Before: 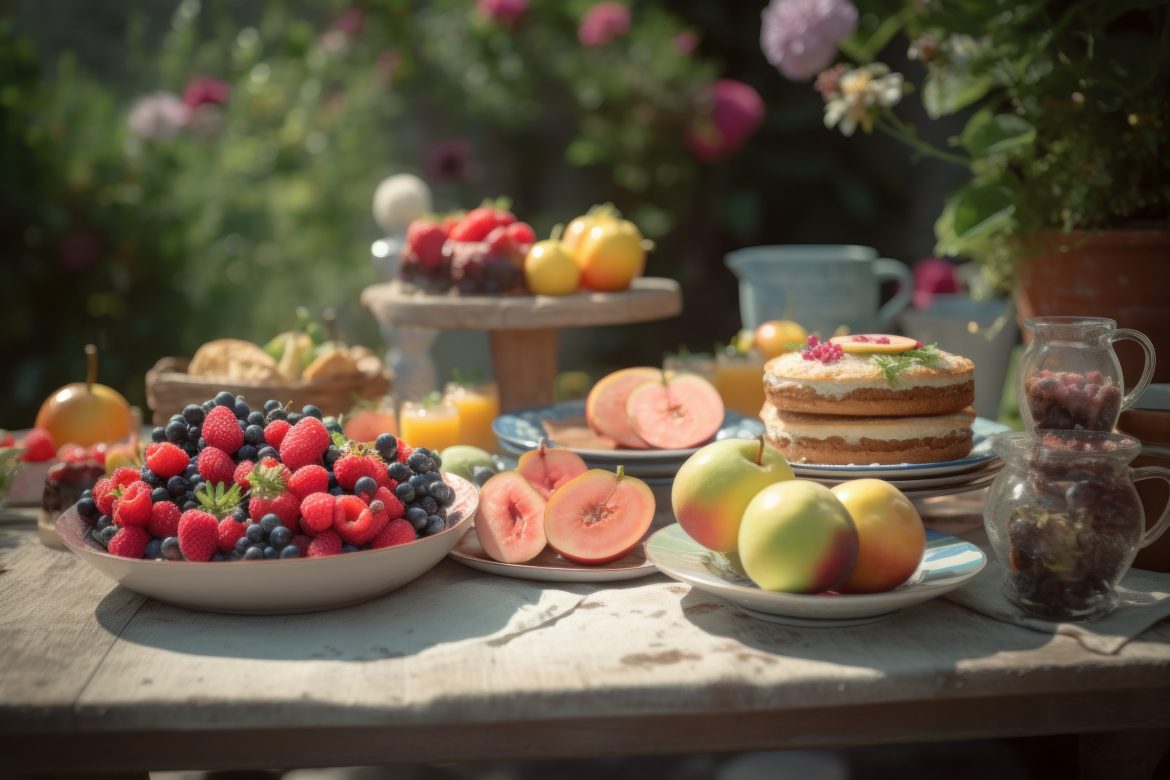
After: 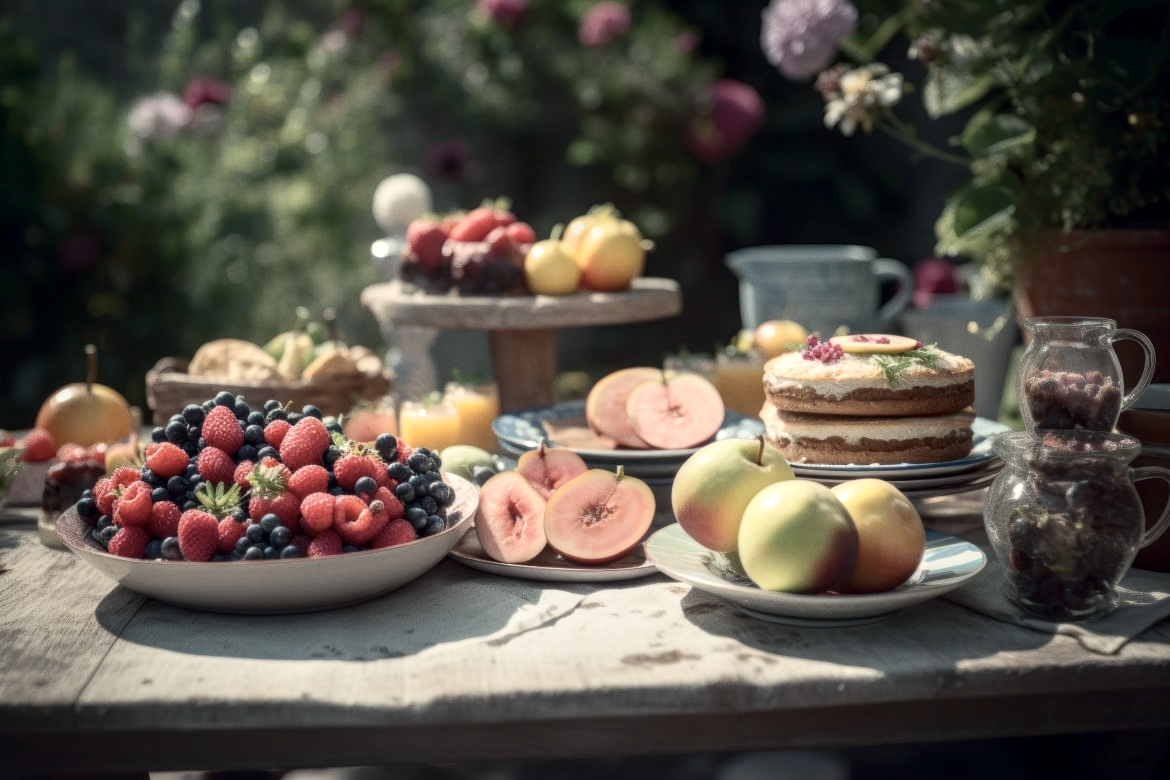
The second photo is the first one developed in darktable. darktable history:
contrast brightness saturation: contrast 0.25, saturation -0.31
color correction: highlights a* 0.207, highlights b* 2.7, shadows a* -0.874, shadows b* -4.78
local contrast: on, module defaults
tone equalizer: on, module defaults
